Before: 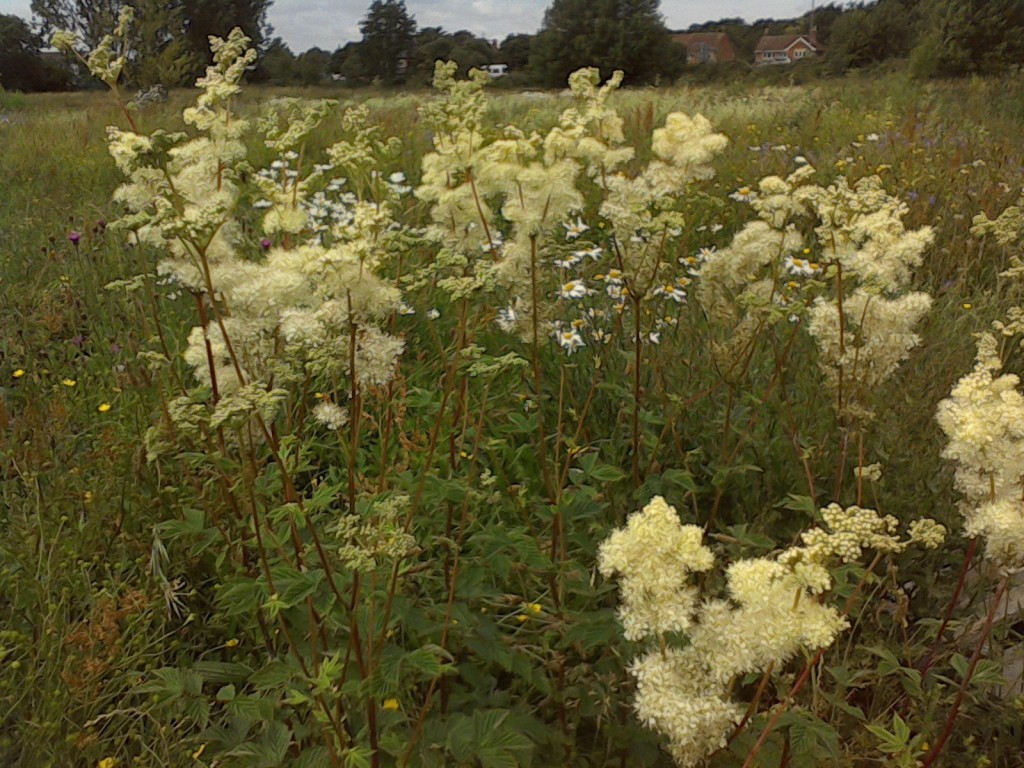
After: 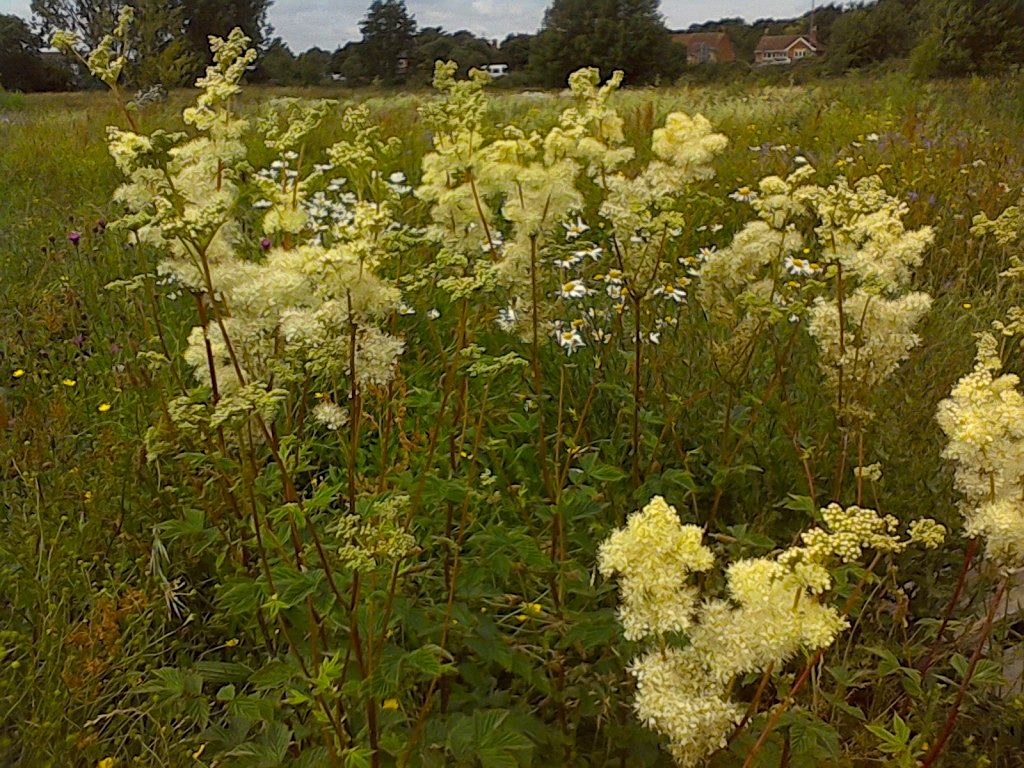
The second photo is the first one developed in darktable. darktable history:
color balance rgb: perceptual saturation grading › global saturation 20%, global vibrance 20%
sharpen: on, module defaults
